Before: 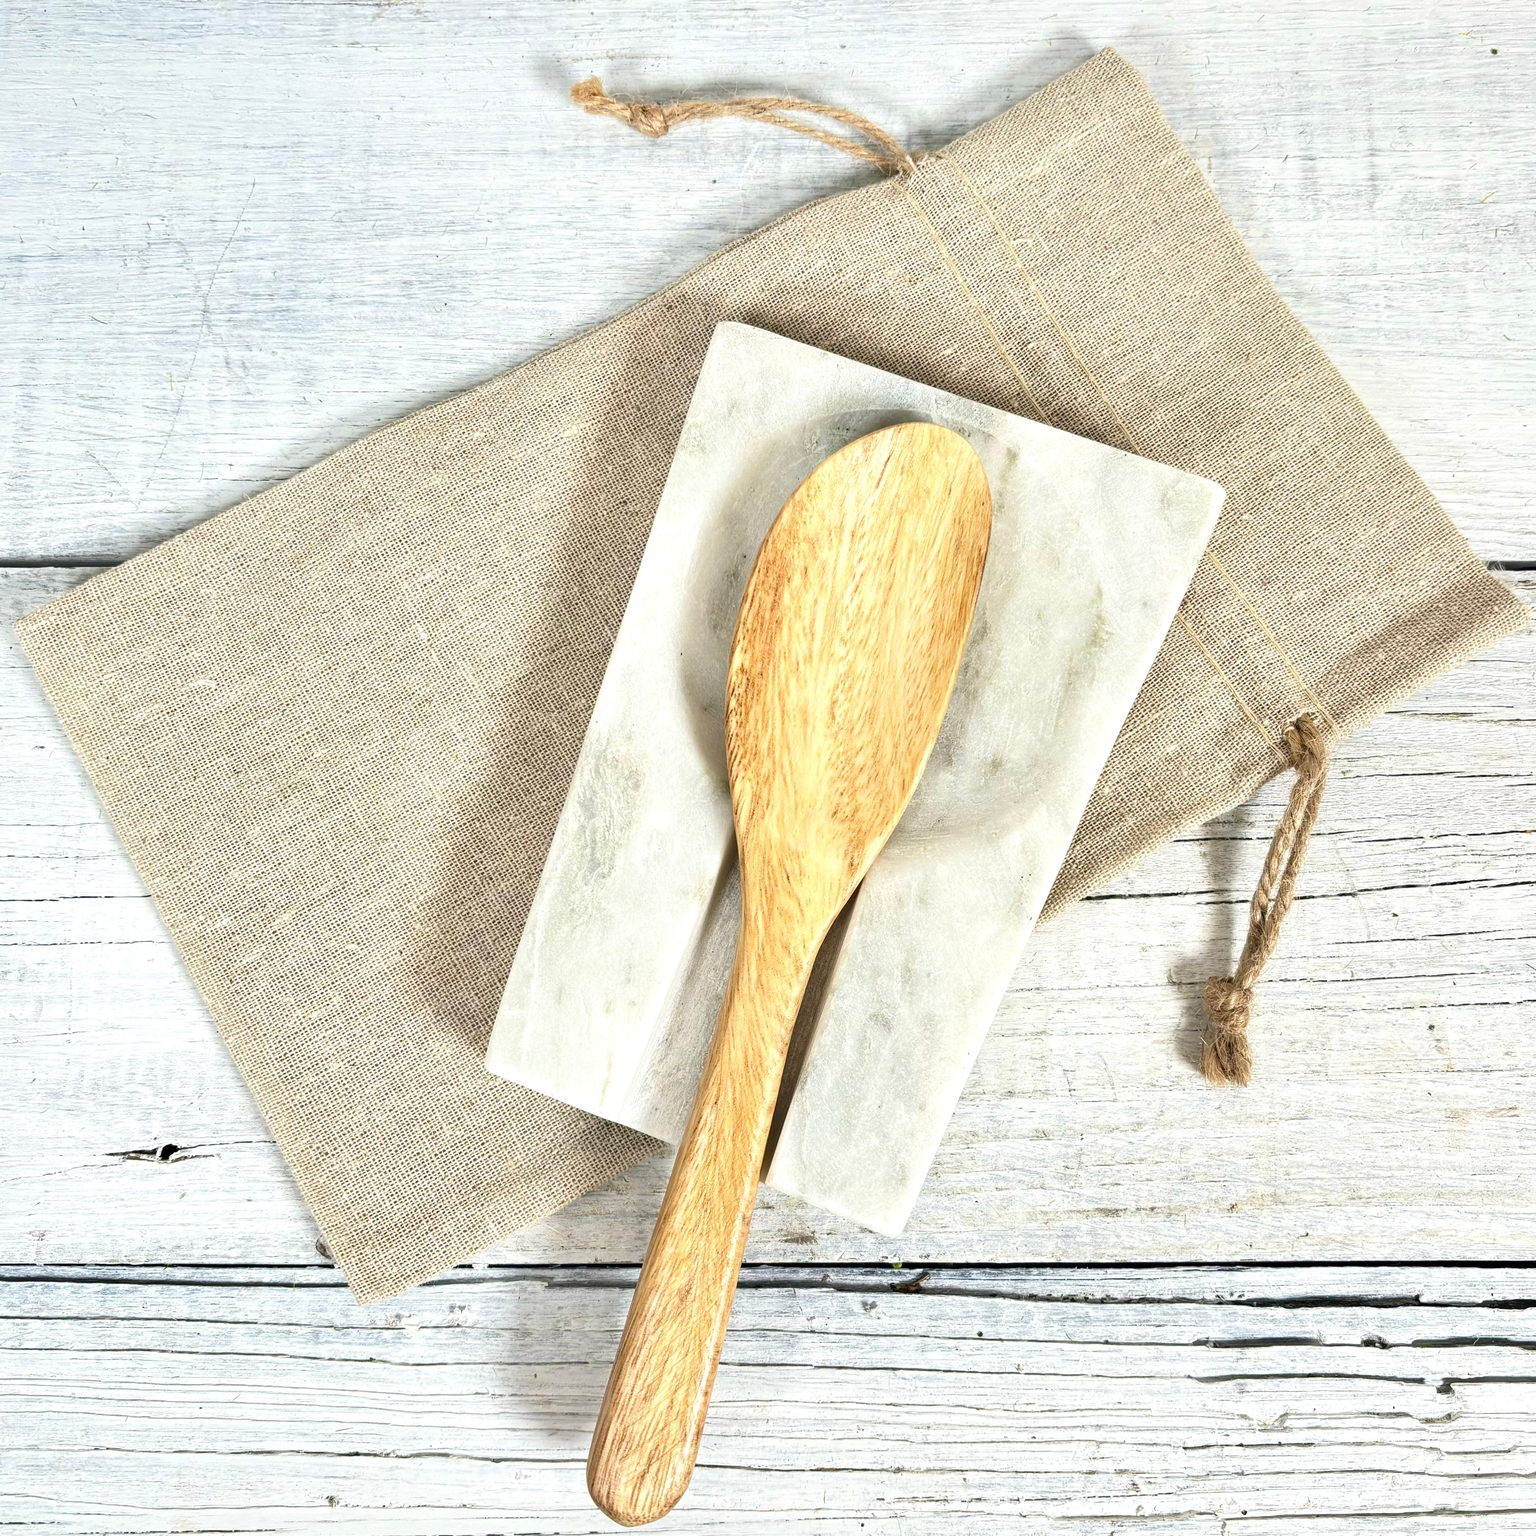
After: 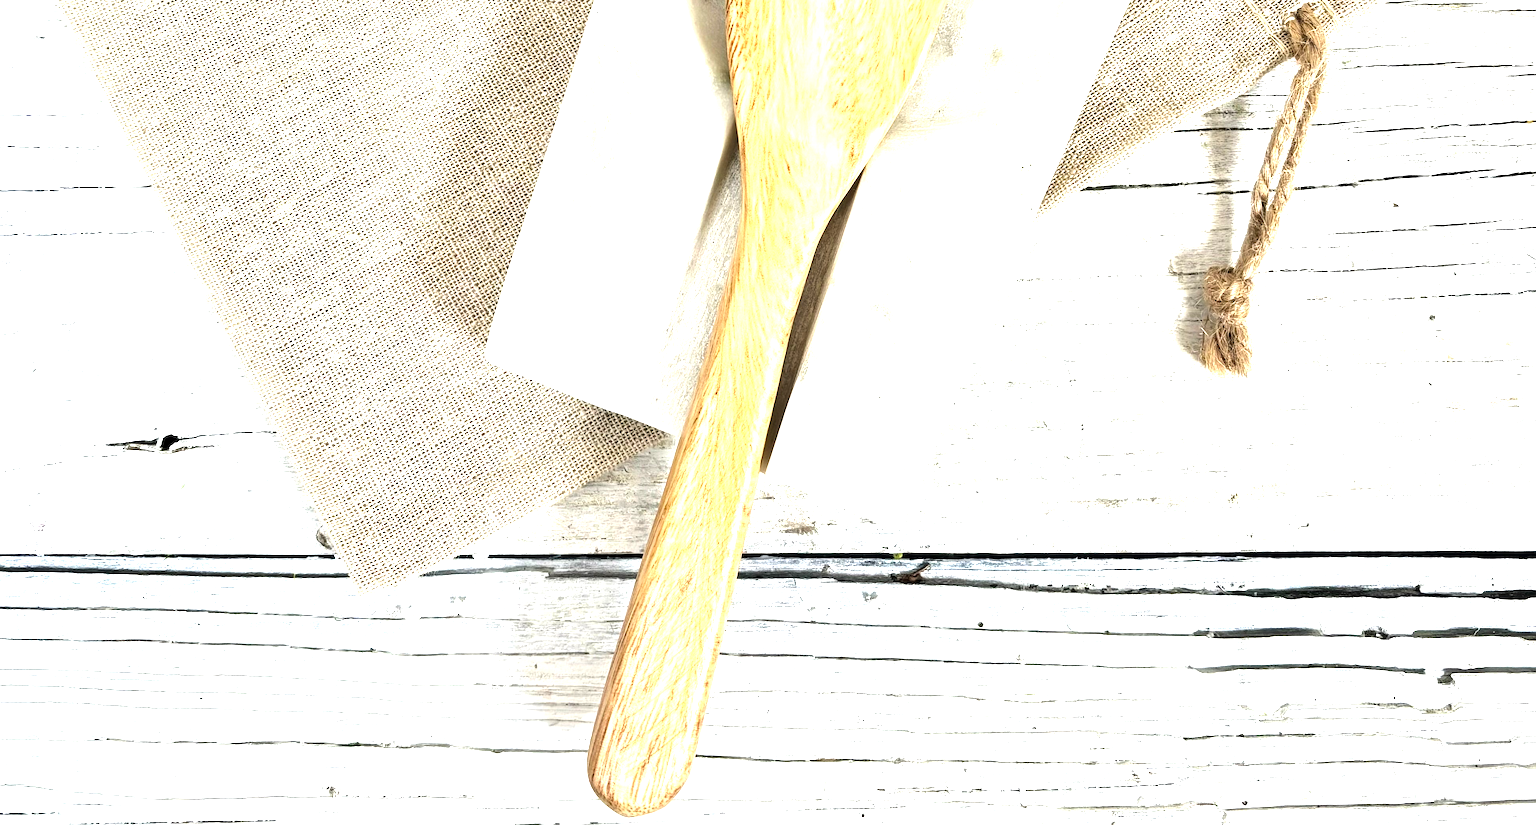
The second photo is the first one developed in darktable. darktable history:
tone equalizer: -8 EV -0.417 EV, -7 EV -0.389 EV, -6 EV -0.333 EV, -5 EV -0.222 EV, -3 EV 0.222 EV, -2 EV 0.333 EV, -1 EV 0.389 EV, +0 EV 0.417 EV, edges refinement/feathering 500, mask exposure compensation -1.57 EV, preserve details no
crop and rotate: top 46.237%
exposure: exposure 0.64 EV, compensate highlight preservation false
